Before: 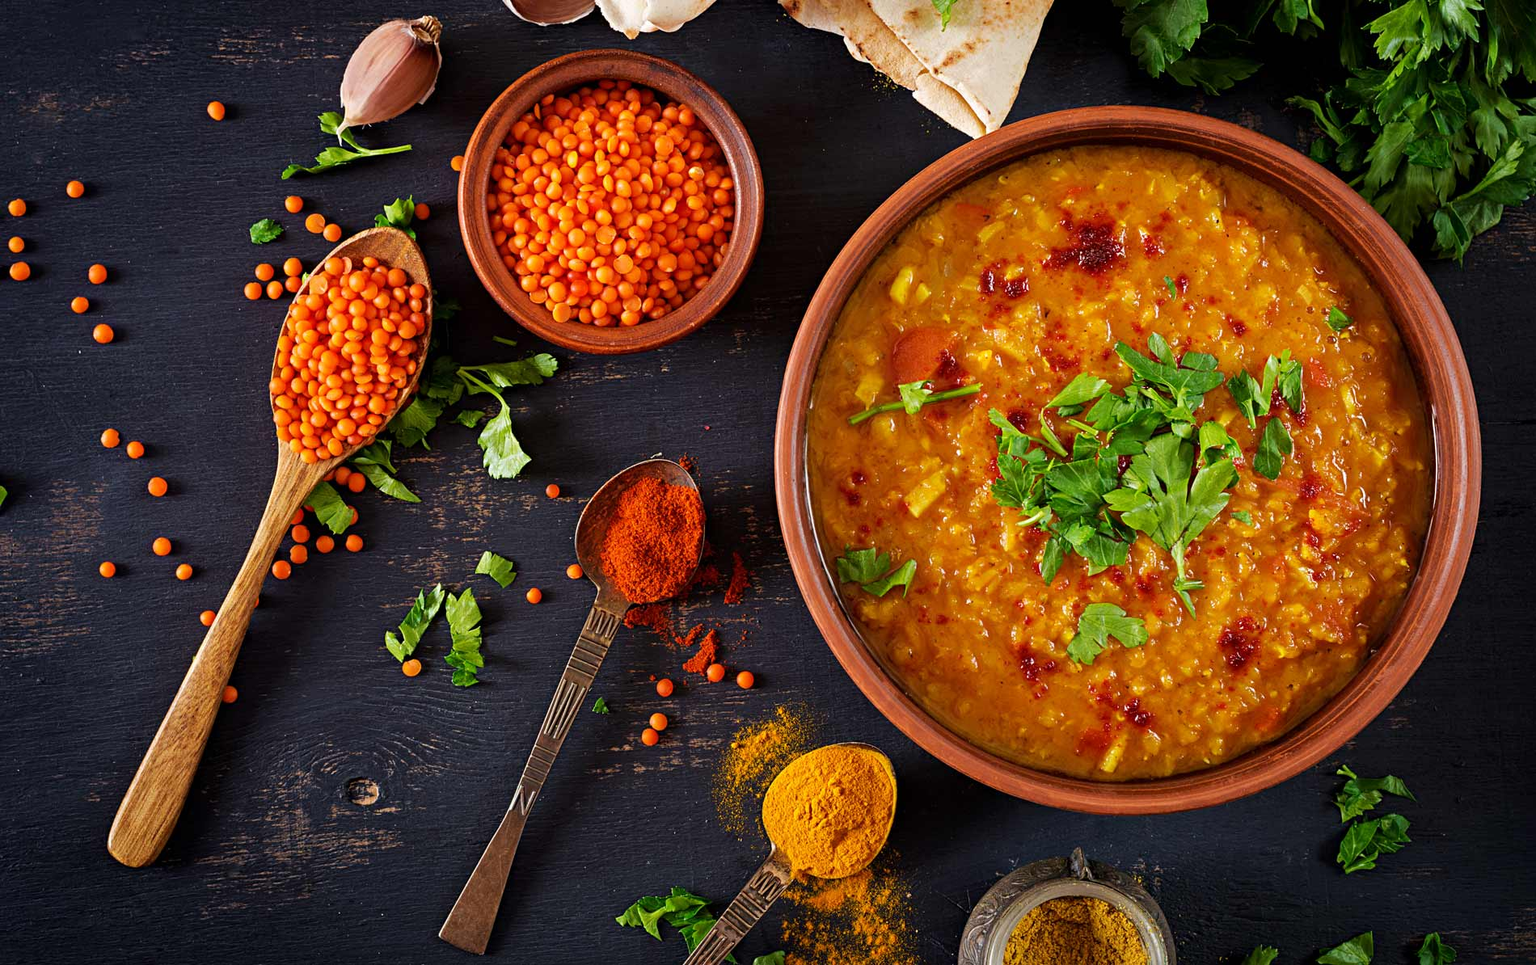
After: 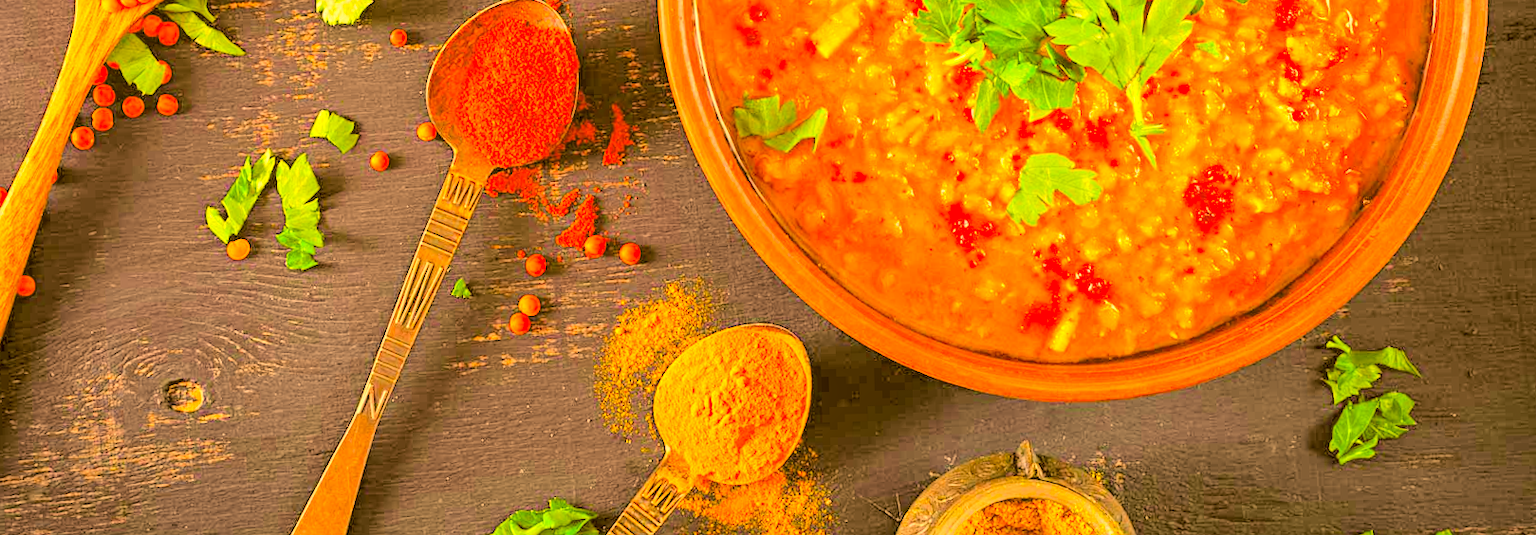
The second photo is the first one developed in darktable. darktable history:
rotate and perspective: rotation -1.42°, crop left 0.016, crop right 0.984, crop top 0.035, crop bottom 0.965
exposure: compensate highlight preservation false
local contrast: on, module defaults
color correction: highlights a* 10.44, highlights b* 30.04, shadows a* 2.73, shadows b* 17.51, saturation 1.72
contrast brightness saturation: brightness 1
crop and rotate: left 13.306%, top 48.129%, bottom 2.928%
velvia: on, module defaults
